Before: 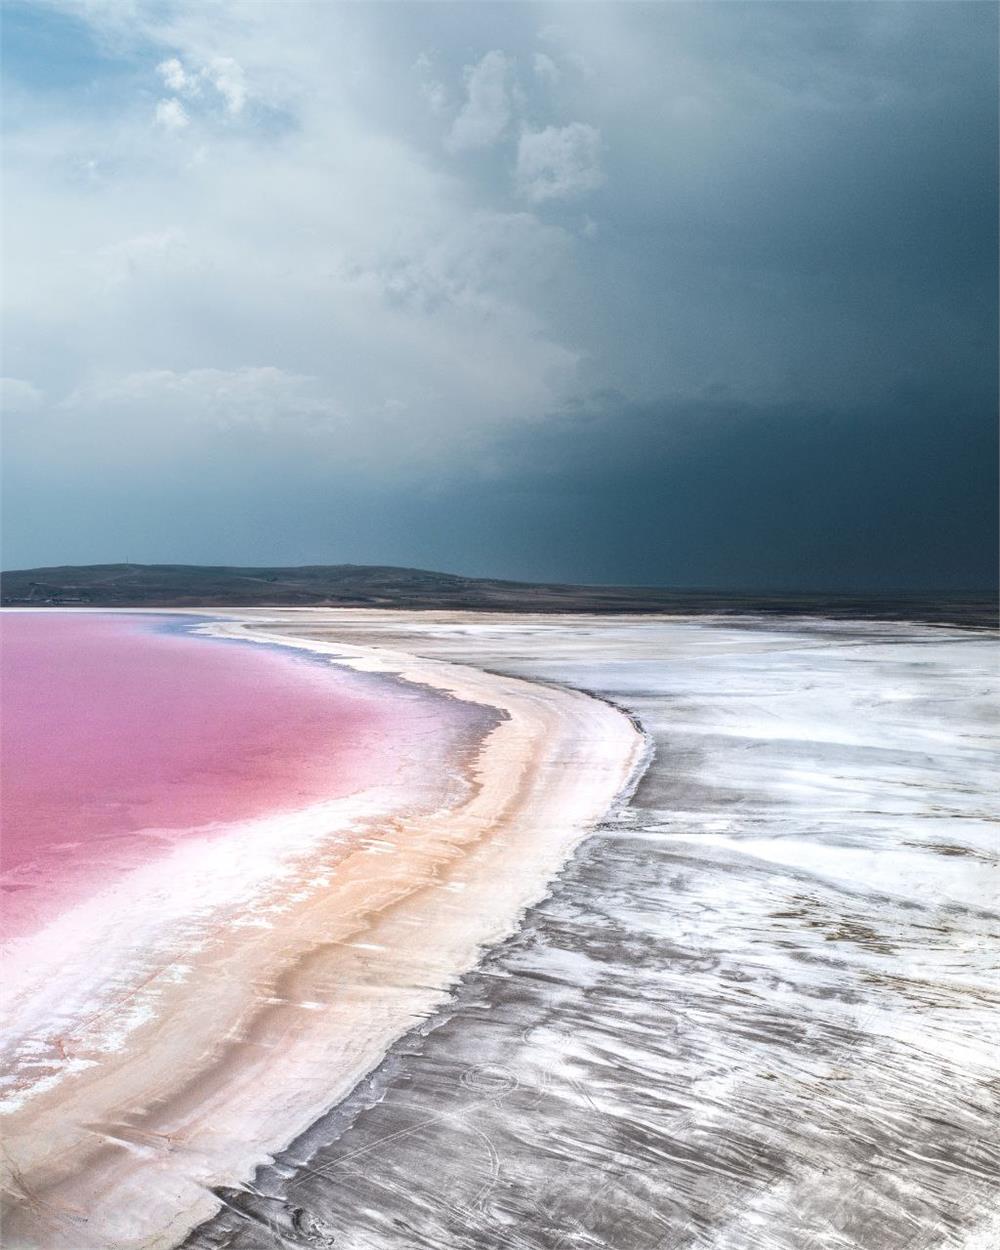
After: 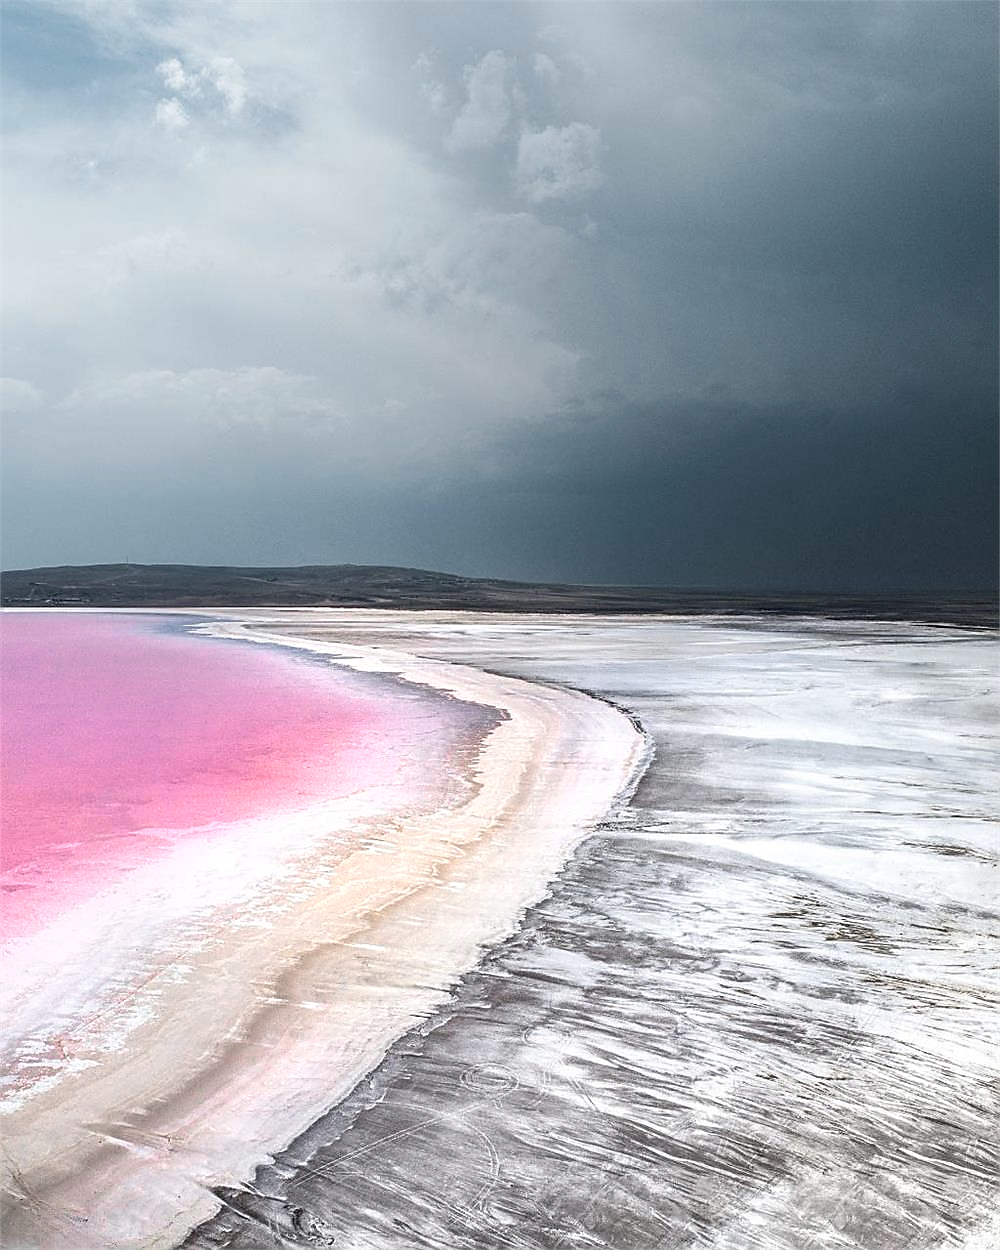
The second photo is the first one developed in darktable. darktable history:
color zones: curves: ch0 [(0, 0.6) (0.129, 0.585) (0.193, 0.596) (0.429, 0.5) (0.571, 0.5) (0.714, 0.5) (0.857, 0.5) (1, 0.6)]; ch1 [(0, 0.453) (0.112, 0.245) (0.213, 0.252) (0.429, 0.233) (0.571, 0.231) (0.683, 0.242) (0.857, 0.296) (1, 0.453)]
color balance rgb: linear chroma grading › global chroma 15%, perceptual saturation grading › global saturation 30%
sharpen: radius 1.4, amount 1.25, threshold 0.7
